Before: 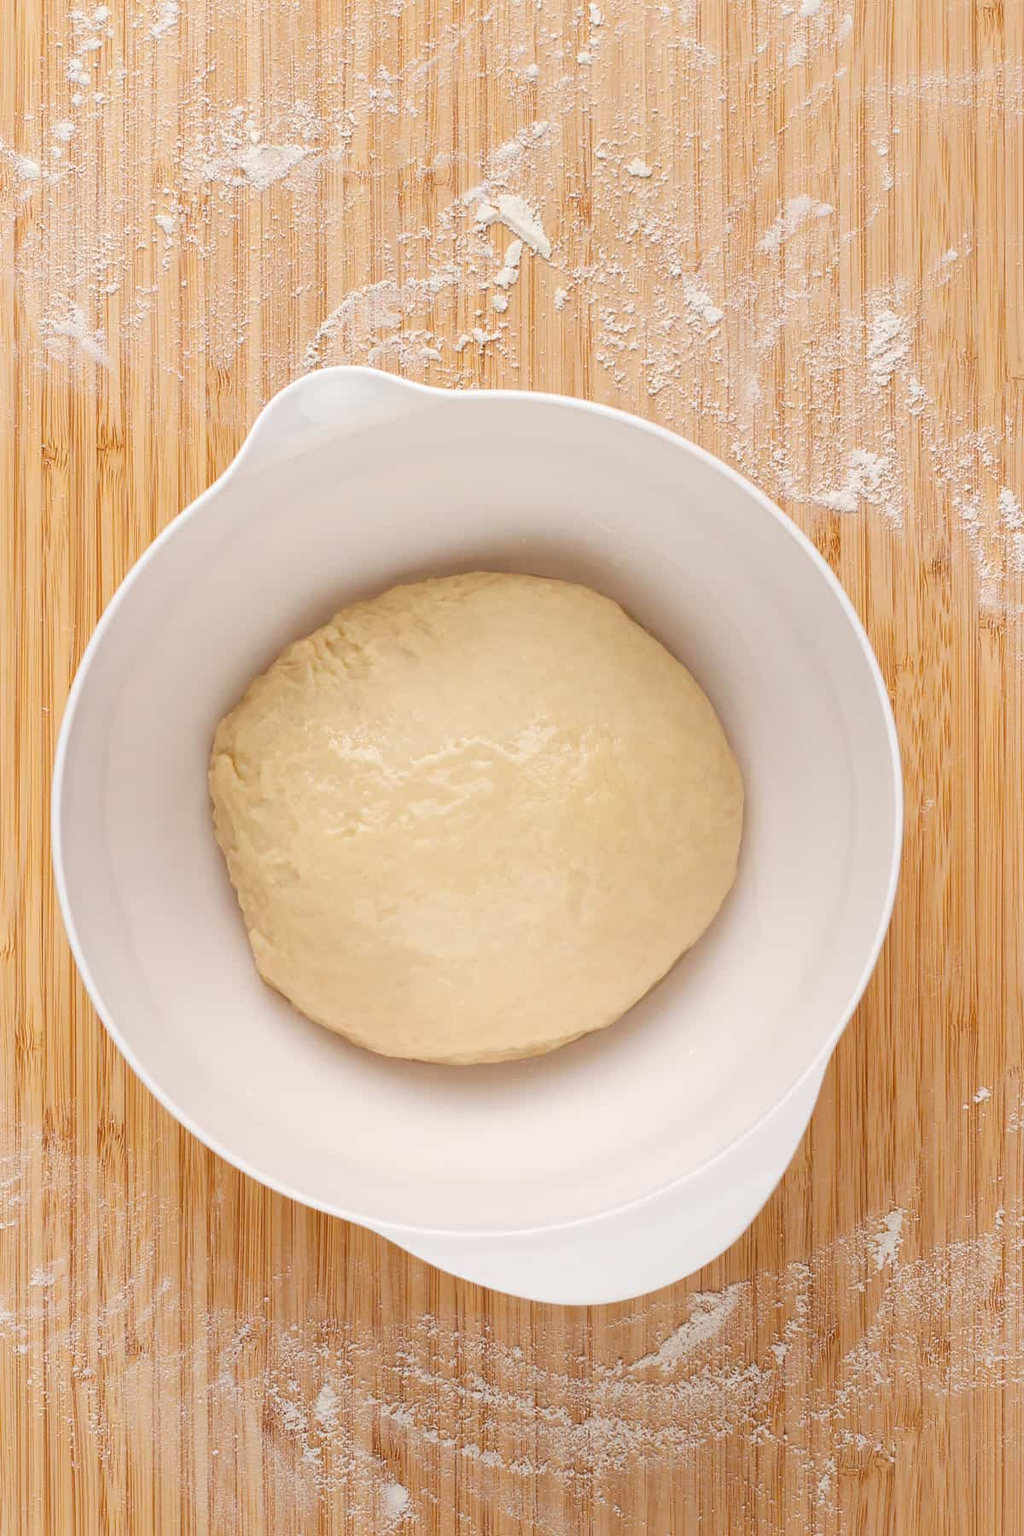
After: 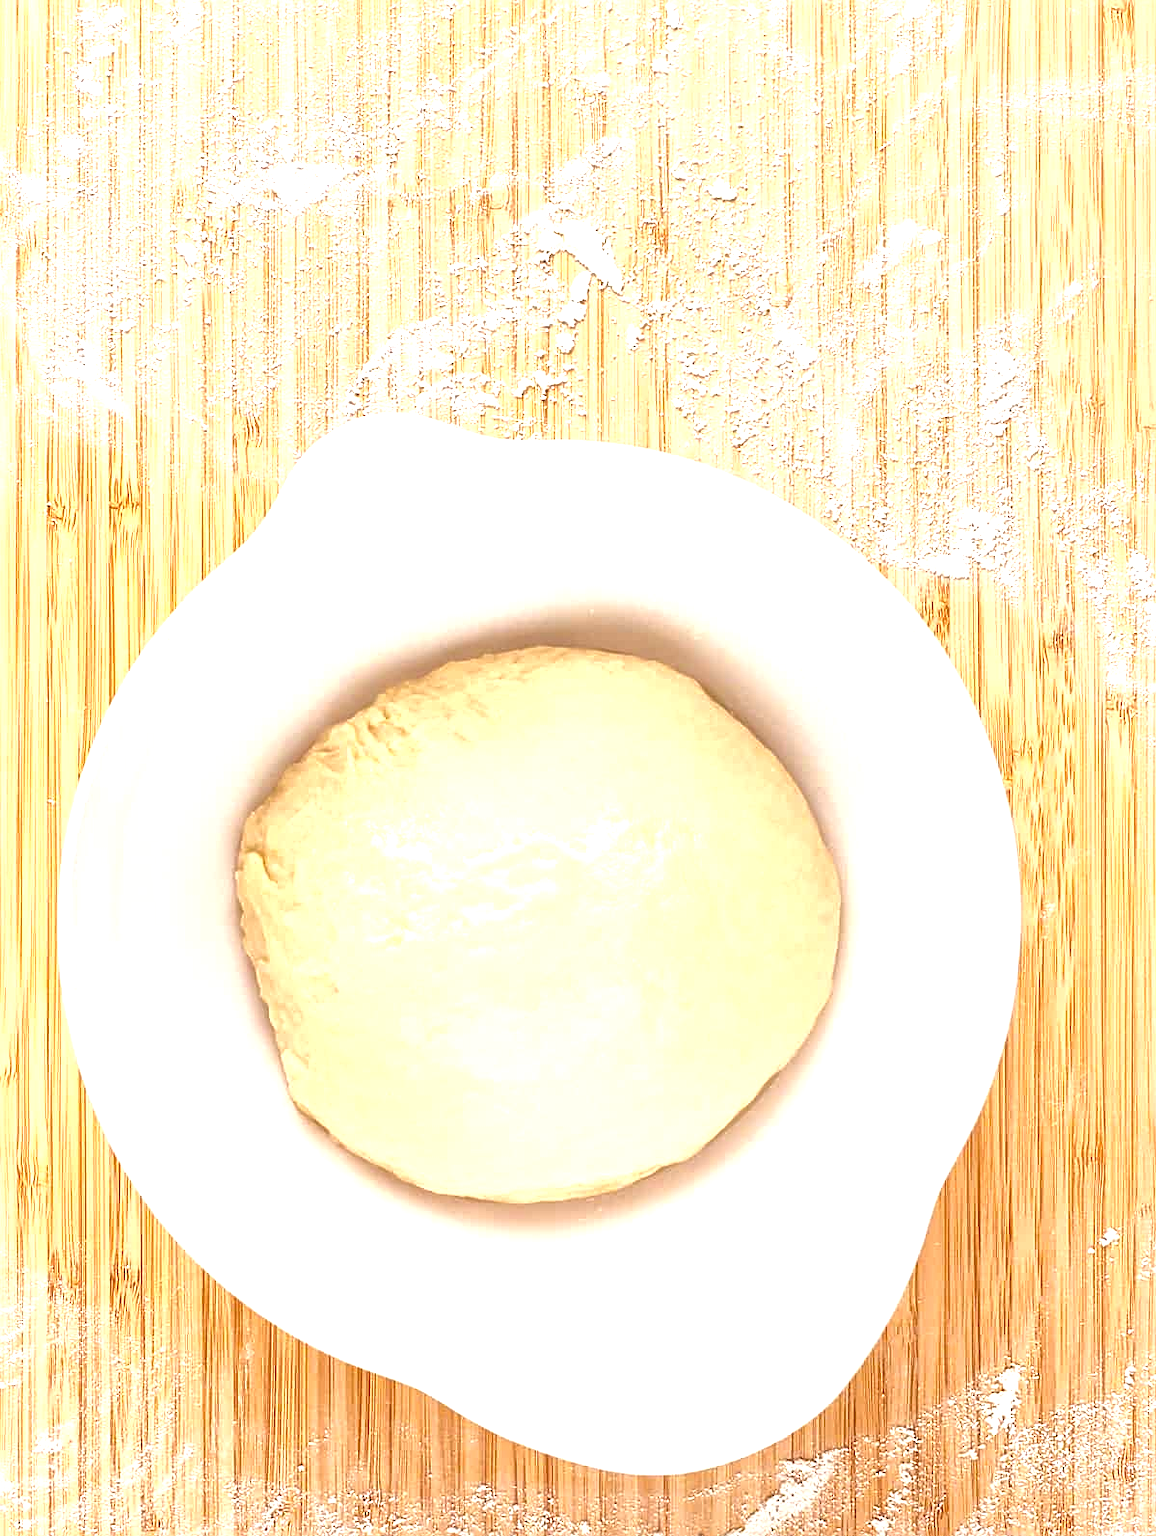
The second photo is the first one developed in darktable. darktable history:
crop and rotate: top 0%, bottom 11.49%
sharpen: on, module defaults
local contrast: mode bilateral grid, contrast 20, coarseness 50, detail 150%, midtone range 0.2
exposure: black level correction 0, exposure 0.9 EV, compensate exposure bias true, compensate highlight preservation false
rgb levels: levels [[0.01, 0.419, 0.839], [0, 0.5, 1], [0, 0.5, 1]]
tone equalizer: on, module defaults
